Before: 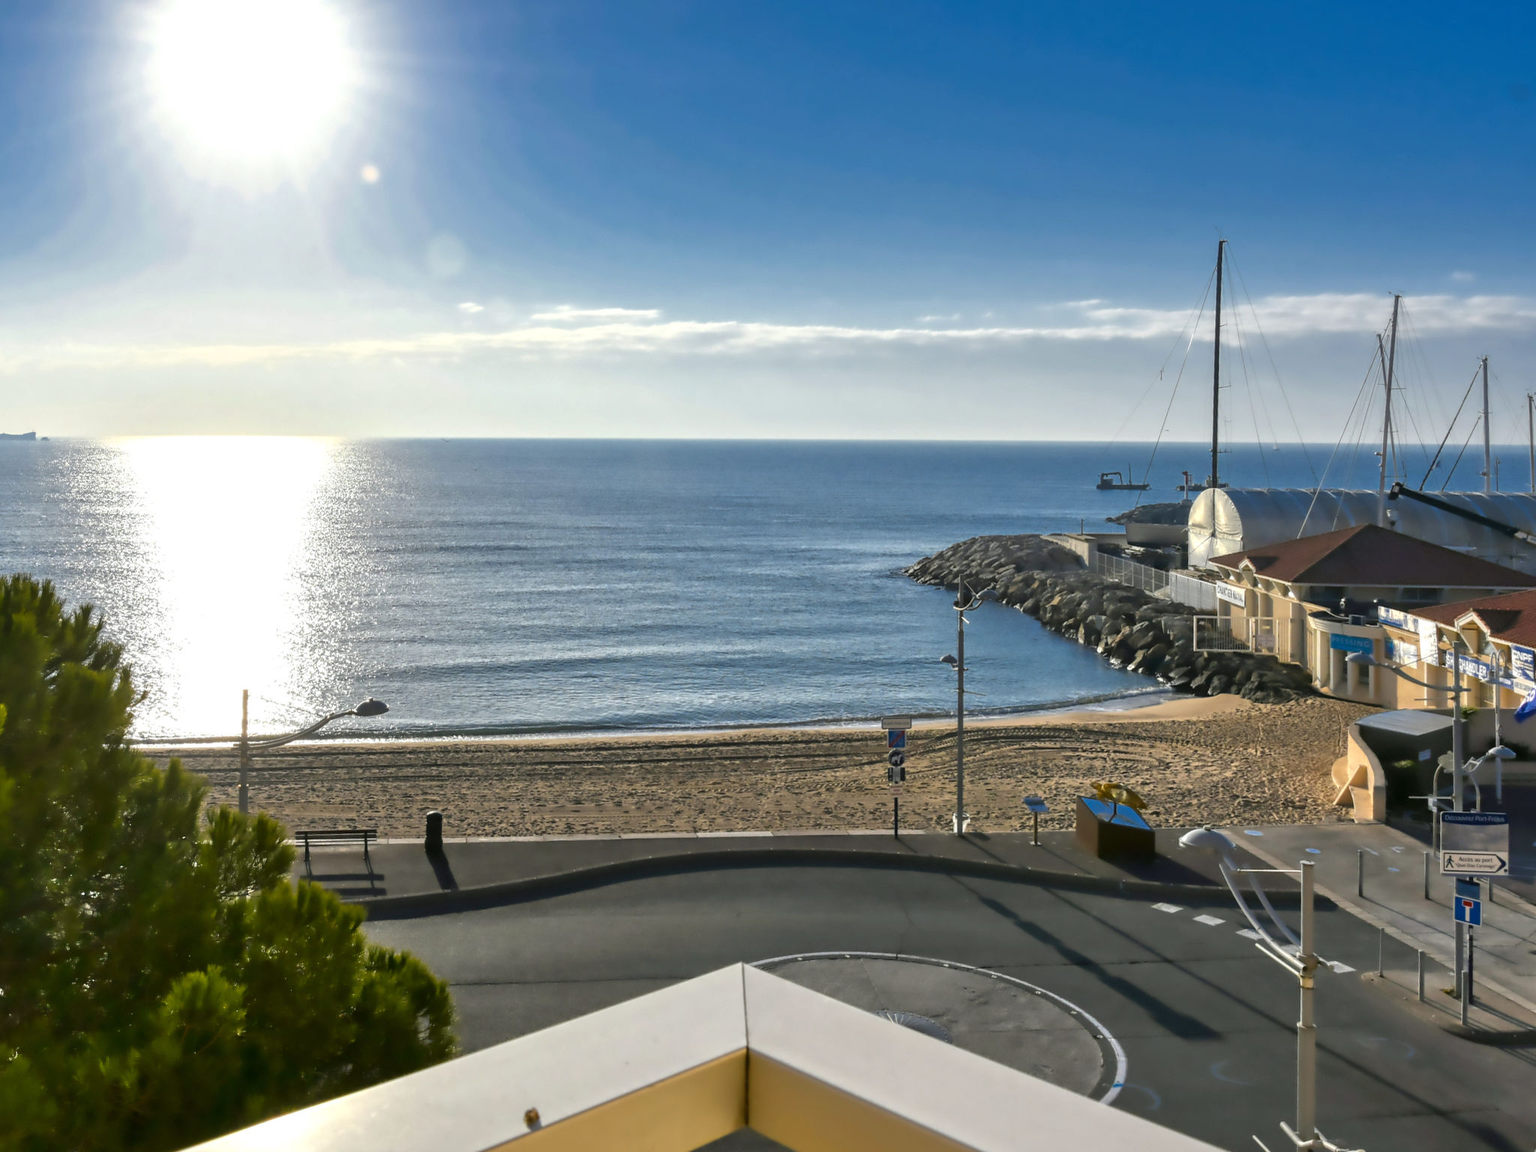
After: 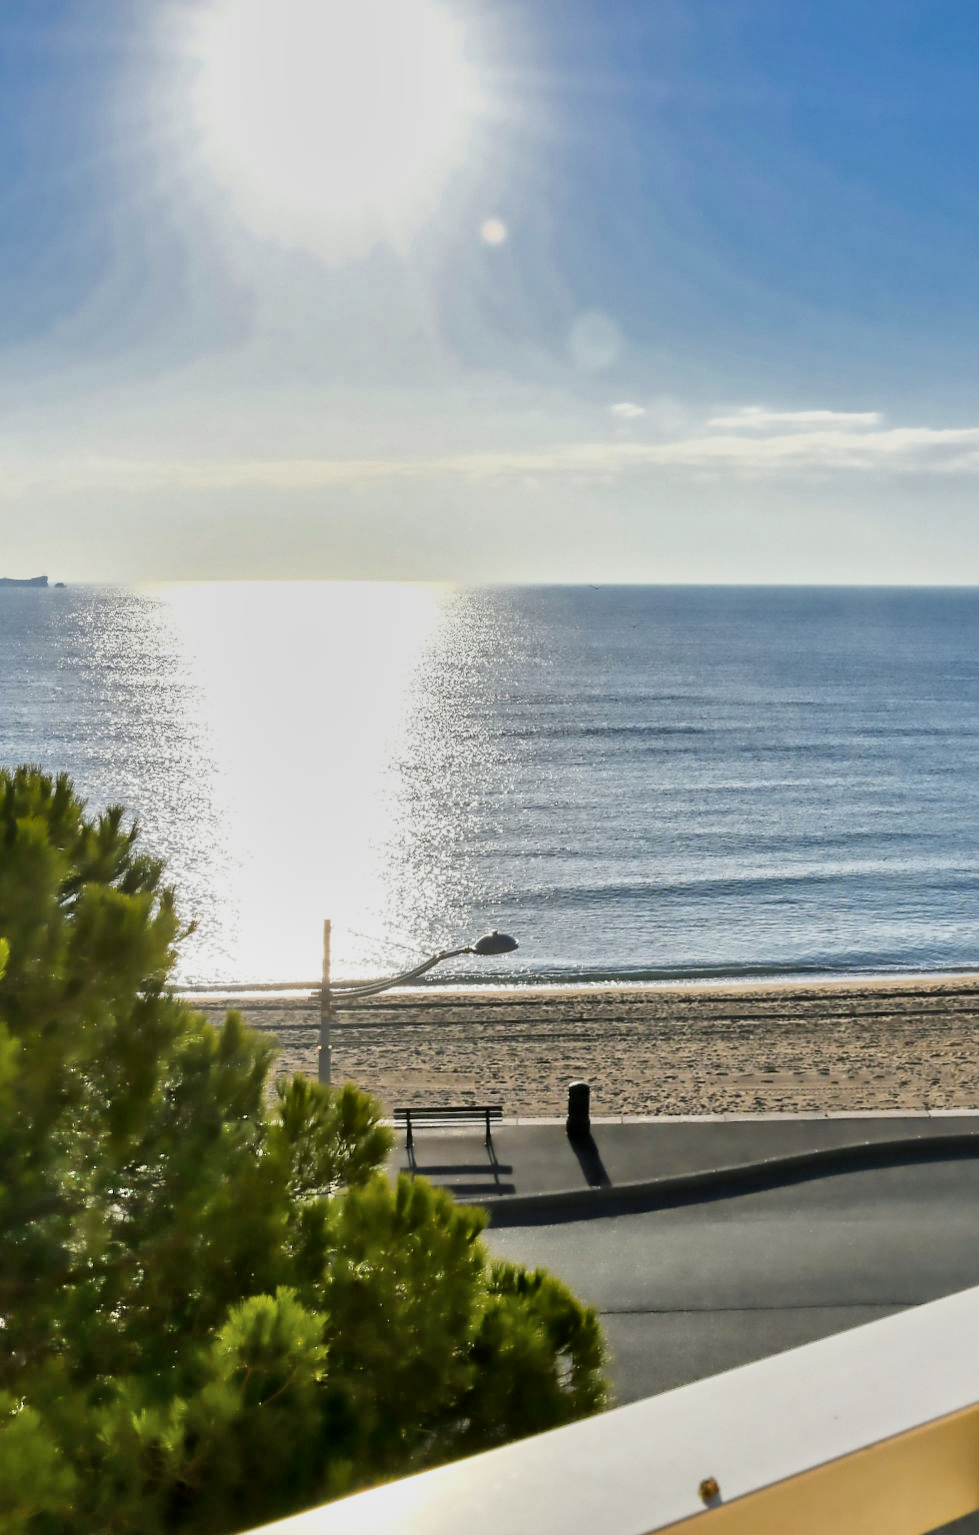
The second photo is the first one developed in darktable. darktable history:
shadows and highlights: shadows 39.85, highlights -52.54, low approximation 0.01, soften with gaussian
filmic rgb: black relative exposure -7.65 EV, white relative exposure 4.56 EV, hardness 3.61
exposure: exposure 0.639 EV, compensate highlight preservation false
local contrast: mode bilateral grid, contrast 20, coarseness 50, detail 119%, midtone range 0.2
crop and rotate: left 0.001%, top 0%, right 52.196%
haze removal: adaptive false
